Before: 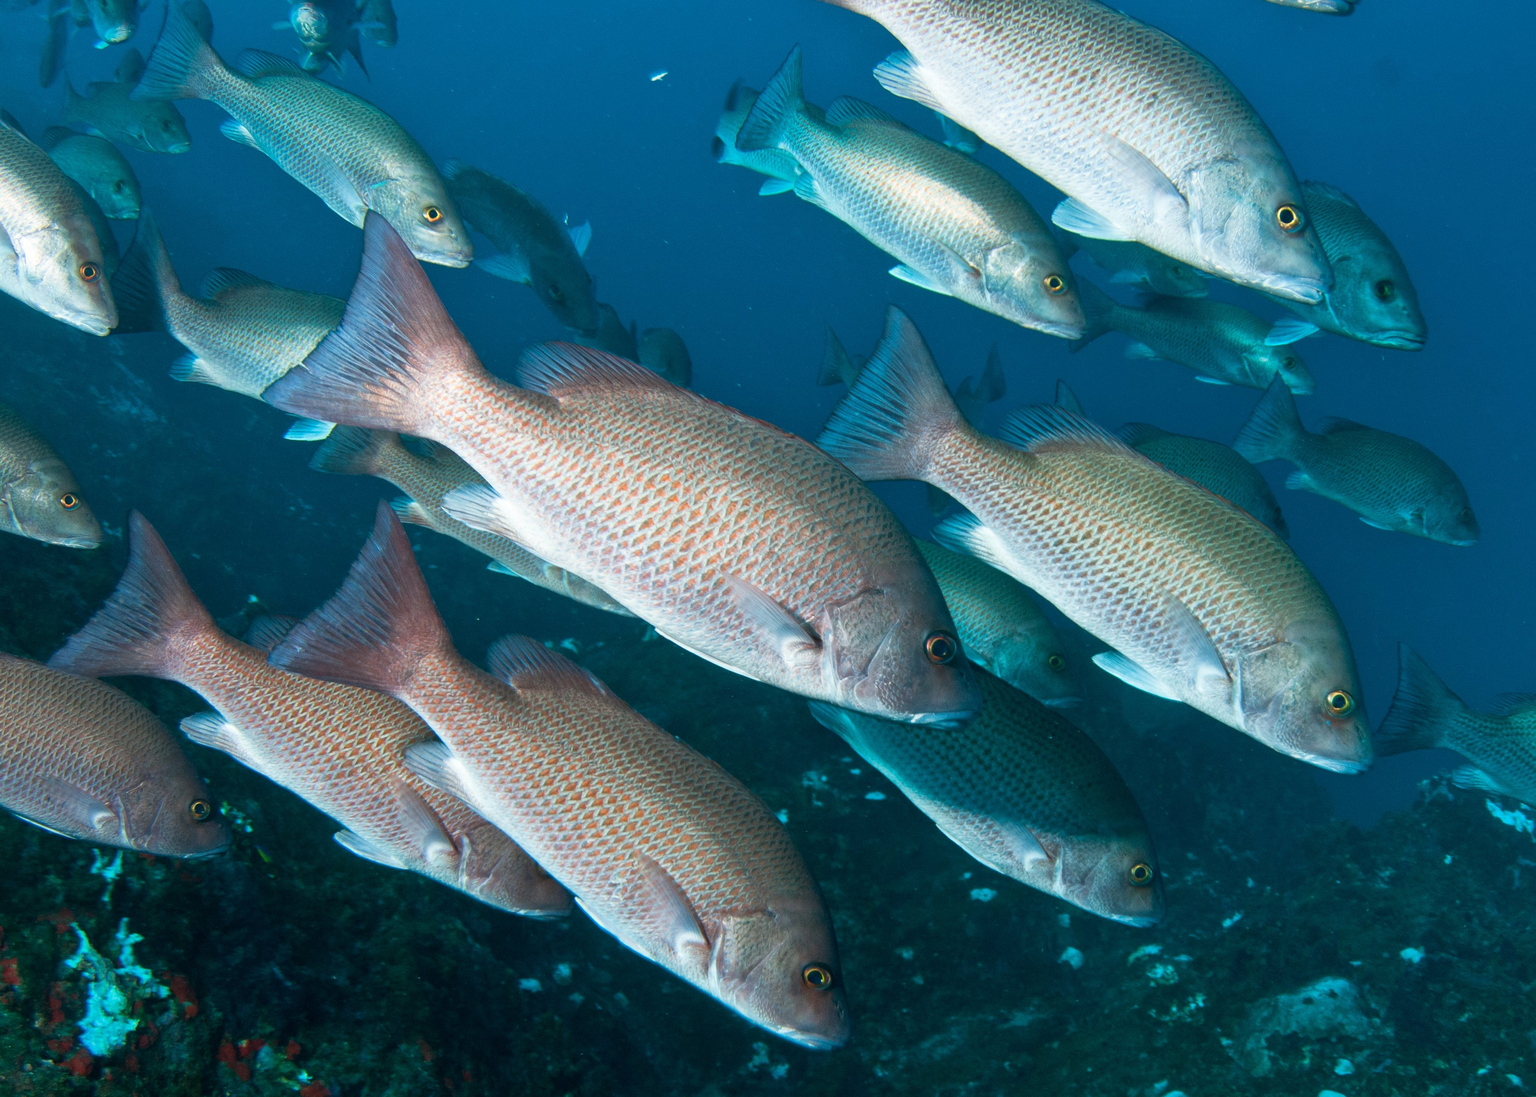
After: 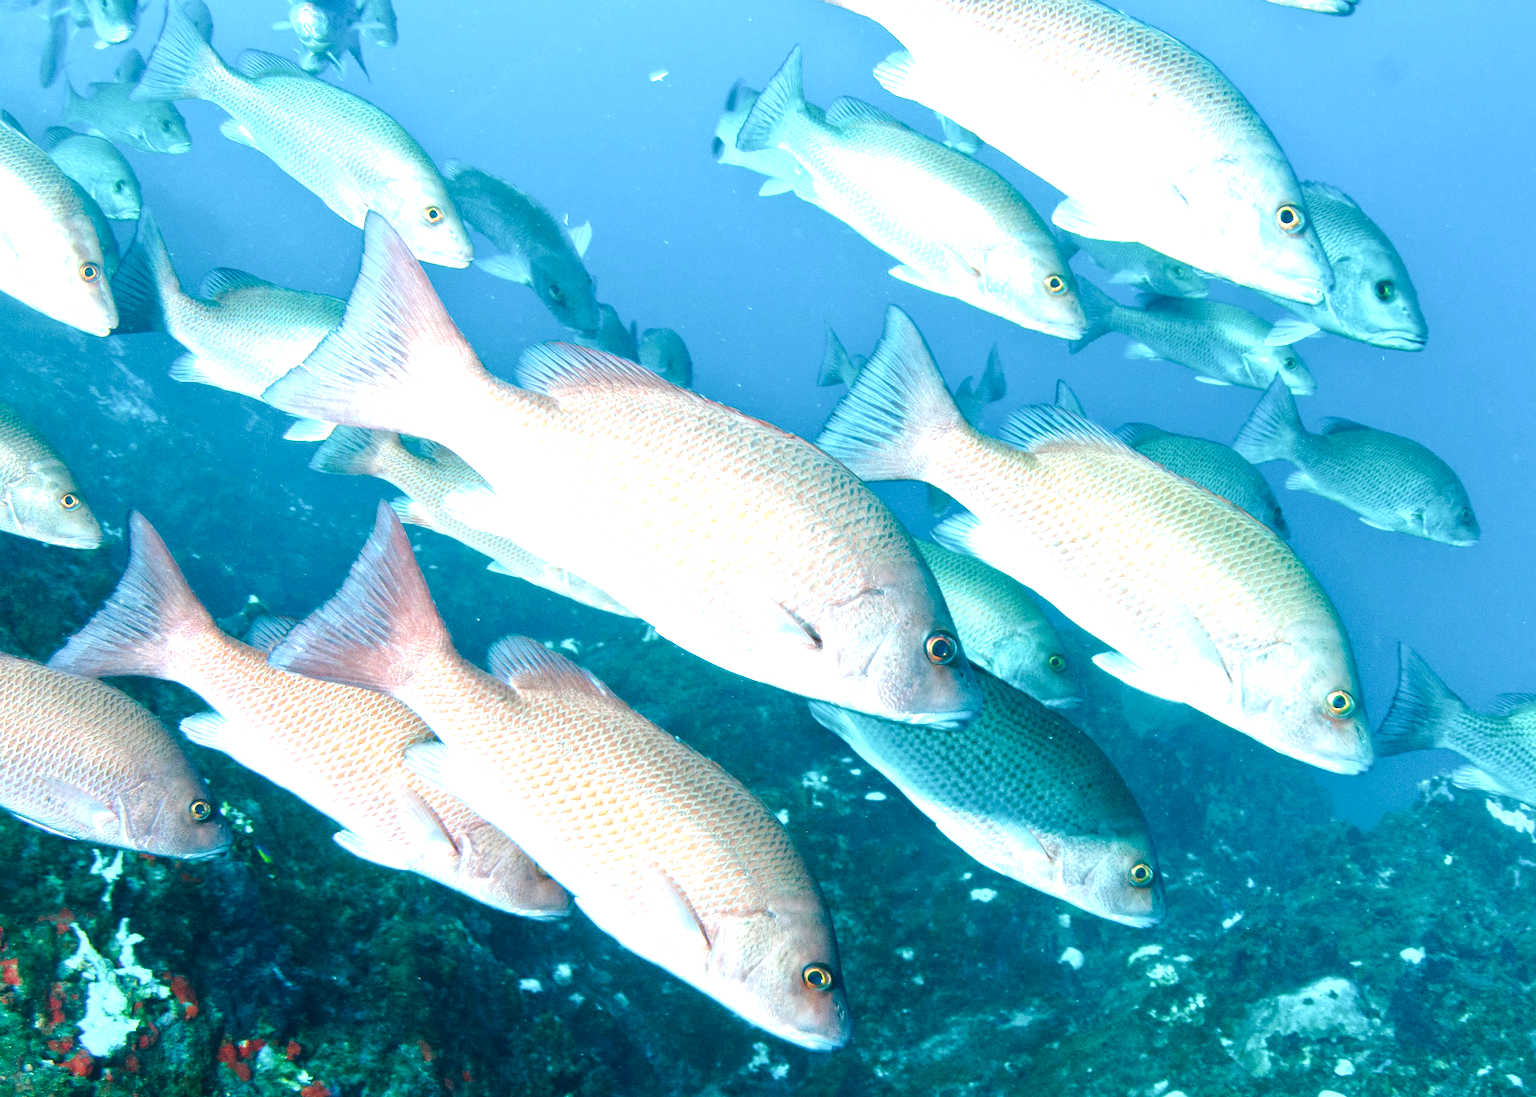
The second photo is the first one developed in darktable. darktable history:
tone curve: curves: ch0 [(0, 0) (0.003, 0.005) (0.011, 0.013) (0.025, 0.027) (0.044, 0.044) (0.069, 0.06) (0.1, 0.081) (0.136, 0.114) (0.177, 0.16) (0.224, 0.211) (0.277, 0.277) (0.335, 0.354) (0.399, 0.435) (0.468, 0.538) (0.543, 0.626) (0.623, 0.708) (0.709, 0.789) (0.801, 0.867) (0.898, 0.935) (1, 1)], preserve colors none
exposure: exposure 2.04 EV, compensate highlight preservation false
